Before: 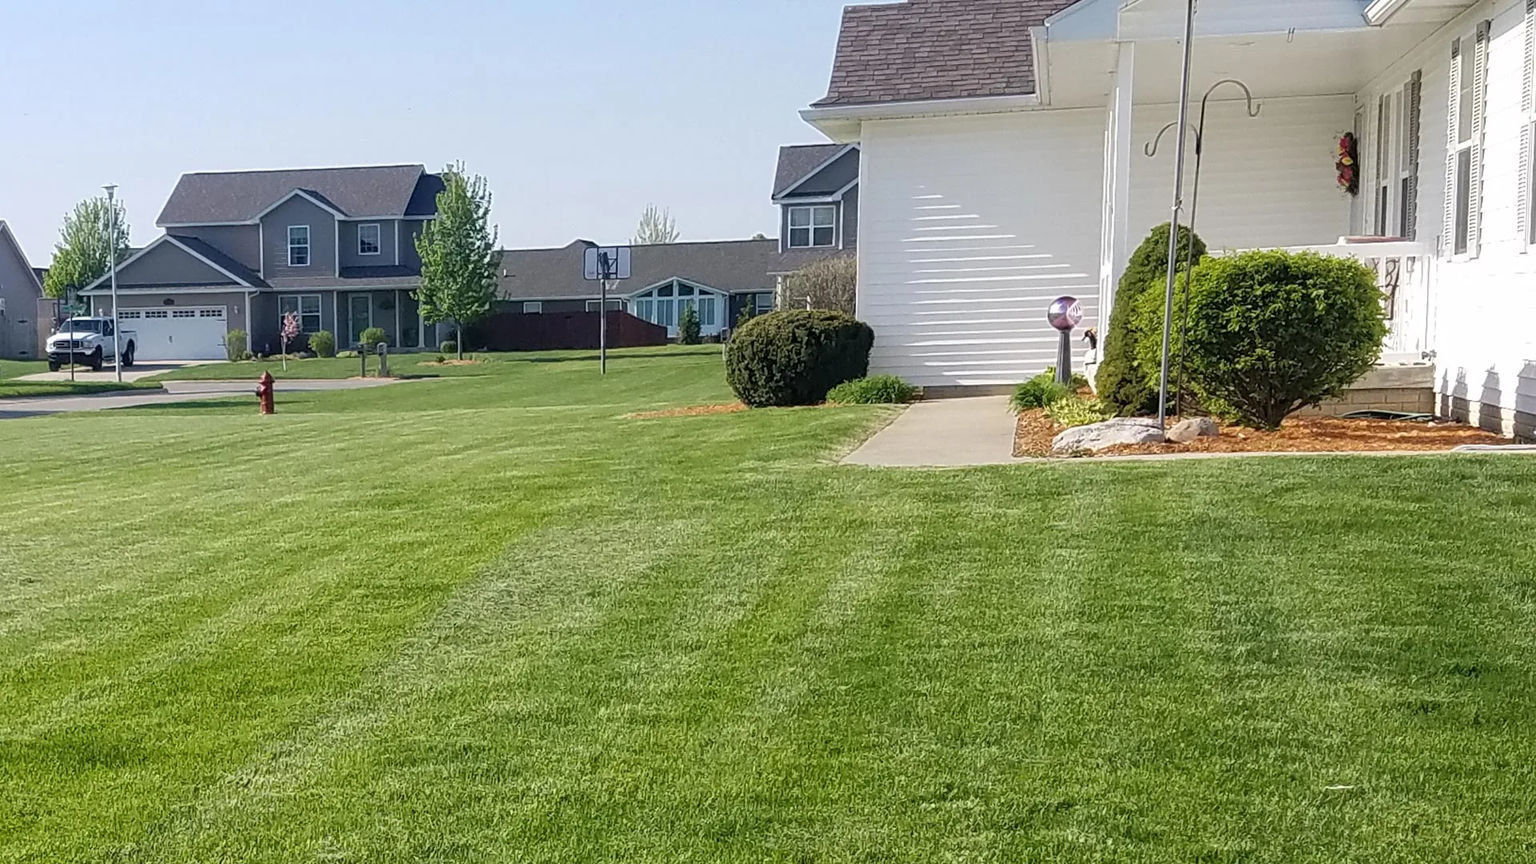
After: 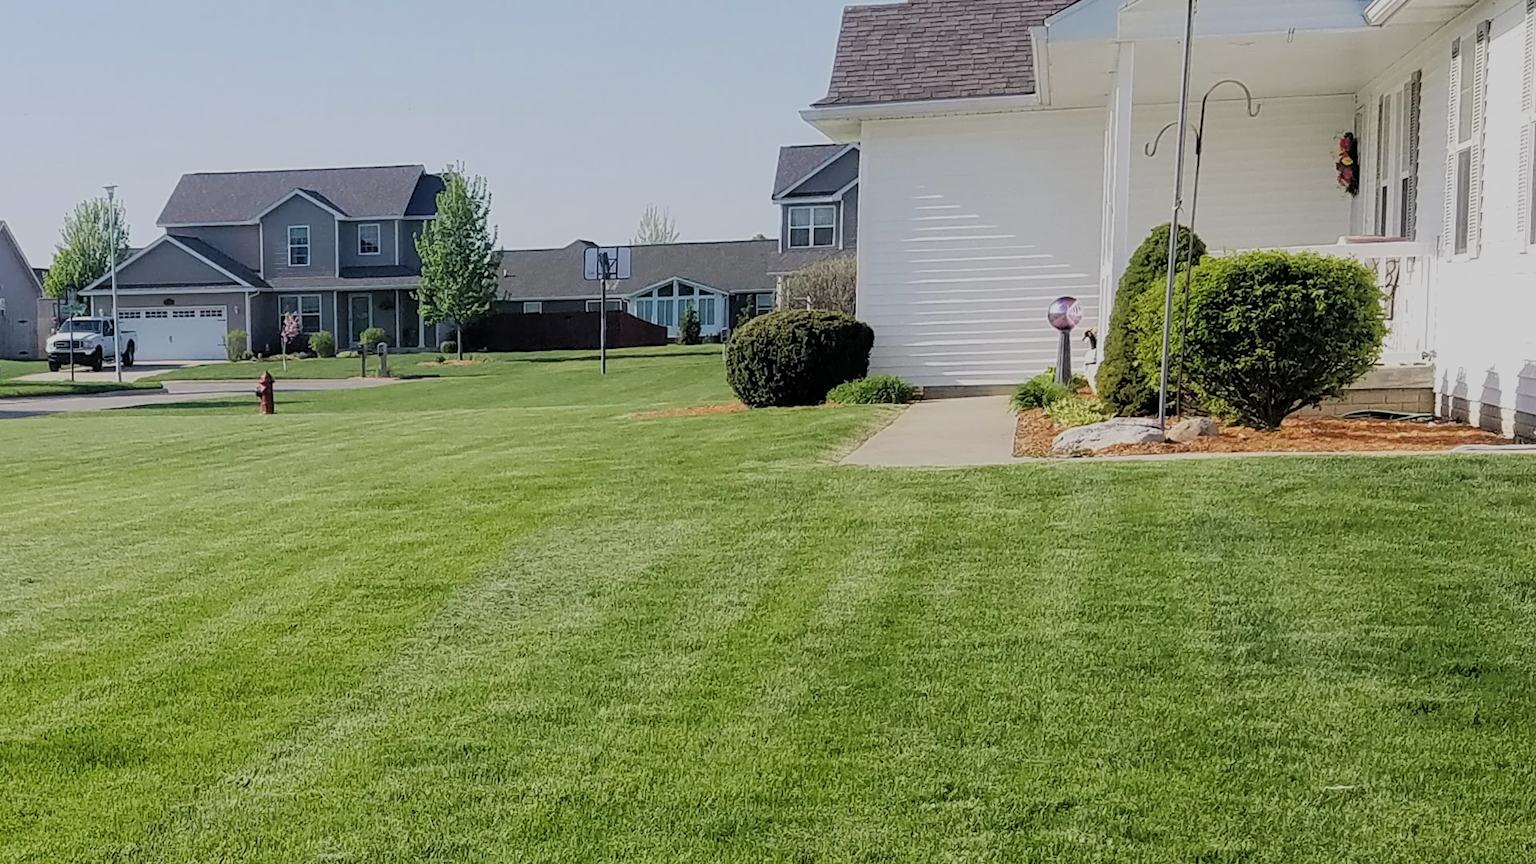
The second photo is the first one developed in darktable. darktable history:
filmic rgb: black relative exposure -6.96 EV, white relative exposure 5.61 EV, threshold 5.98 EV, hardness 2.87, color science v4 (2020), enable highlight reconstruction true
